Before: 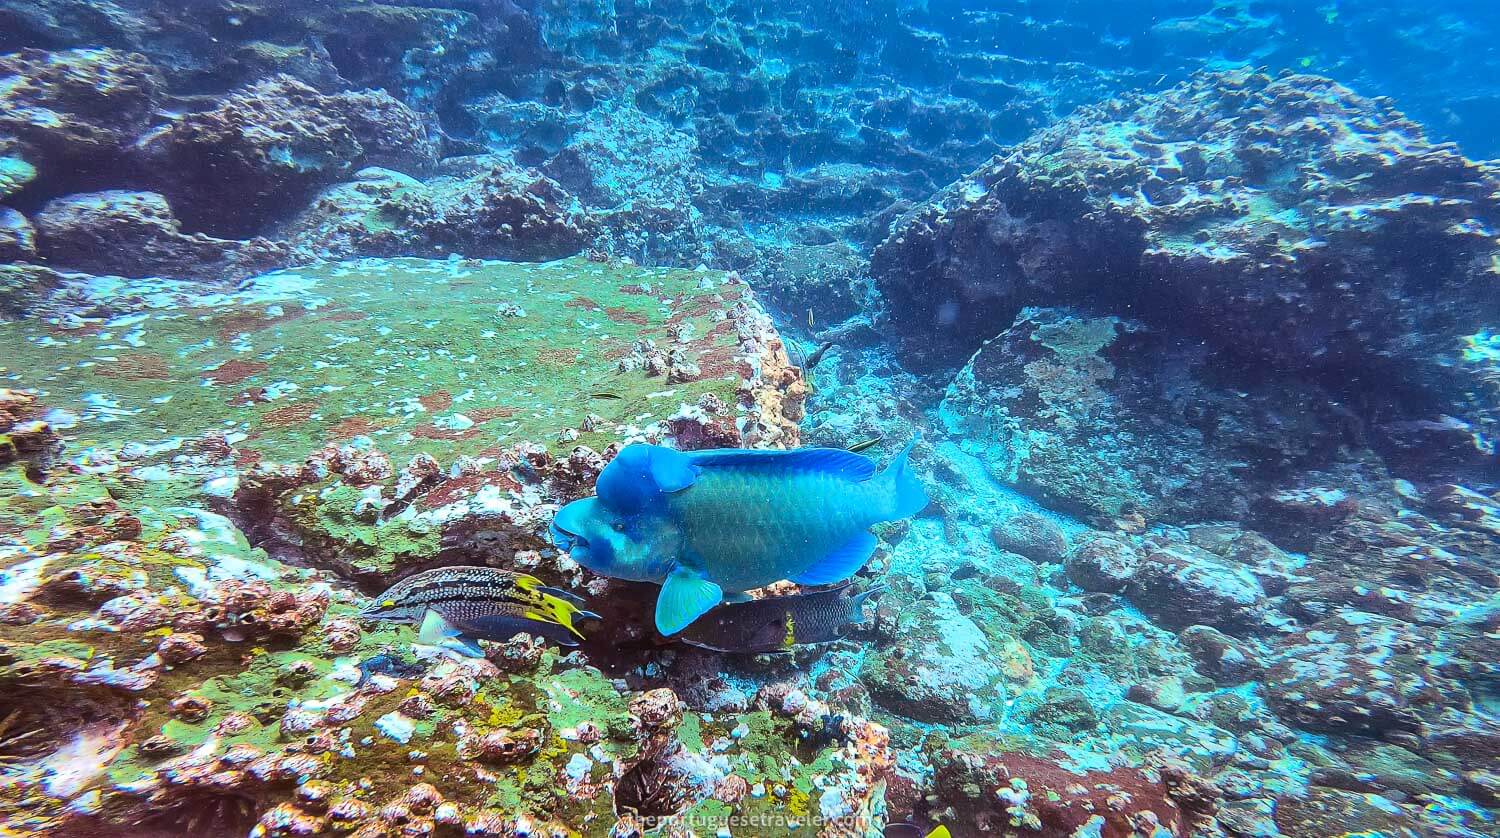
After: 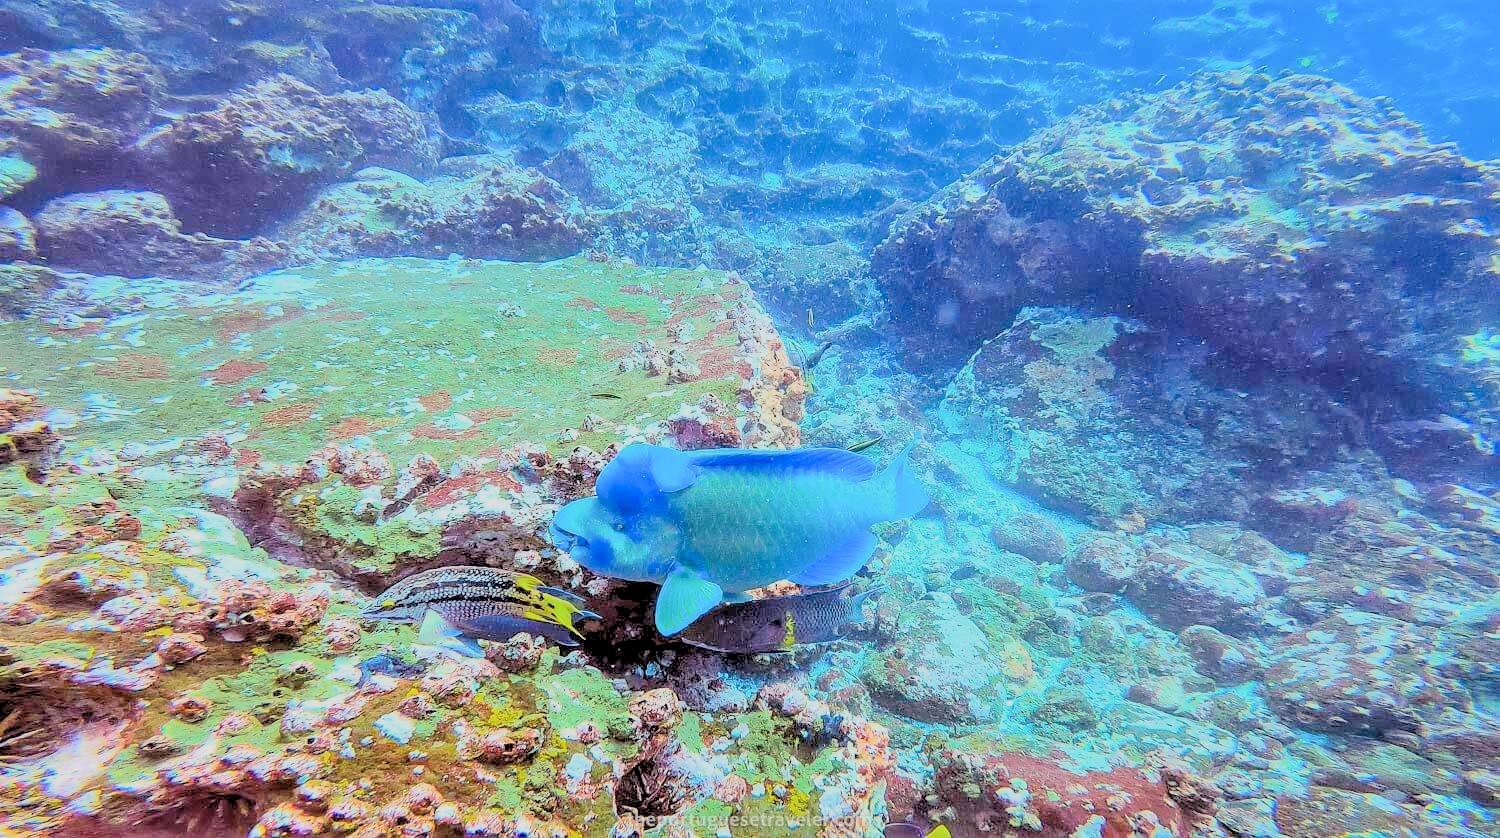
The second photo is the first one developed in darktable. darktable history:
levels: levels [0.072, 0.414, 0.976]
filmic rgb: black relative exposure -6.59 EV, white relative exposure 4.71 EV, hardness 3.13, contrast 0.805
